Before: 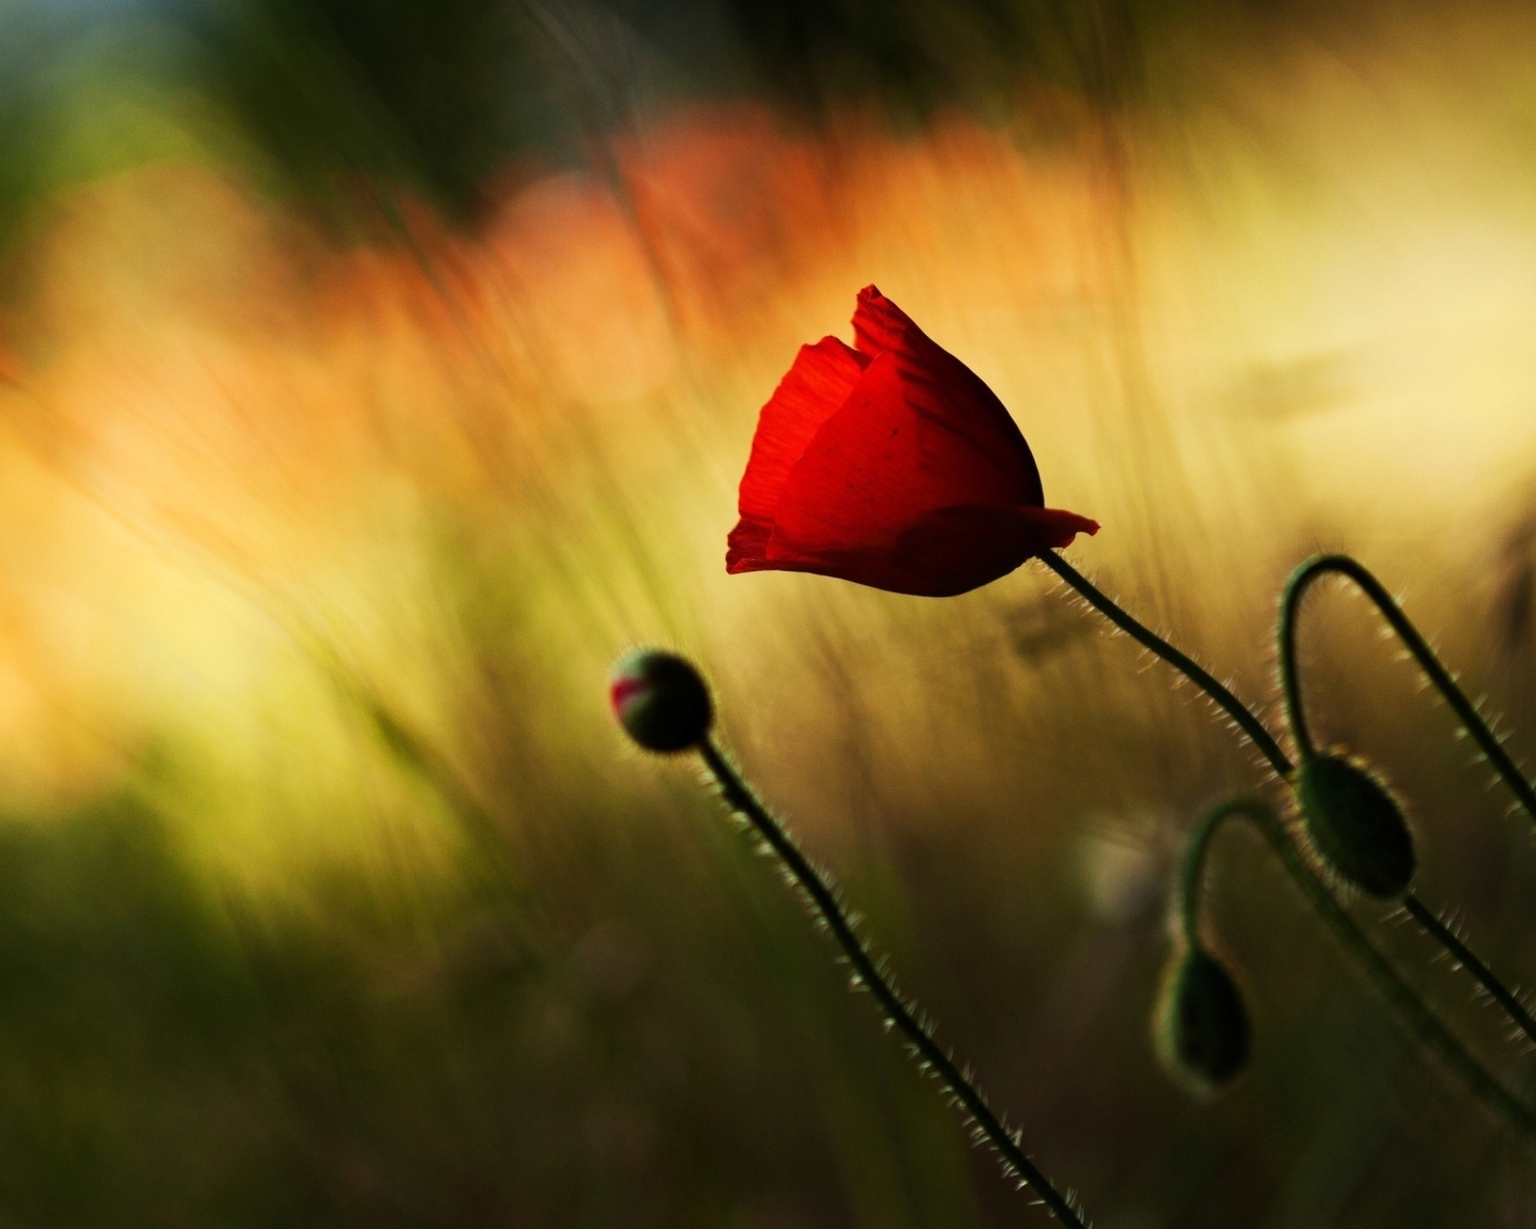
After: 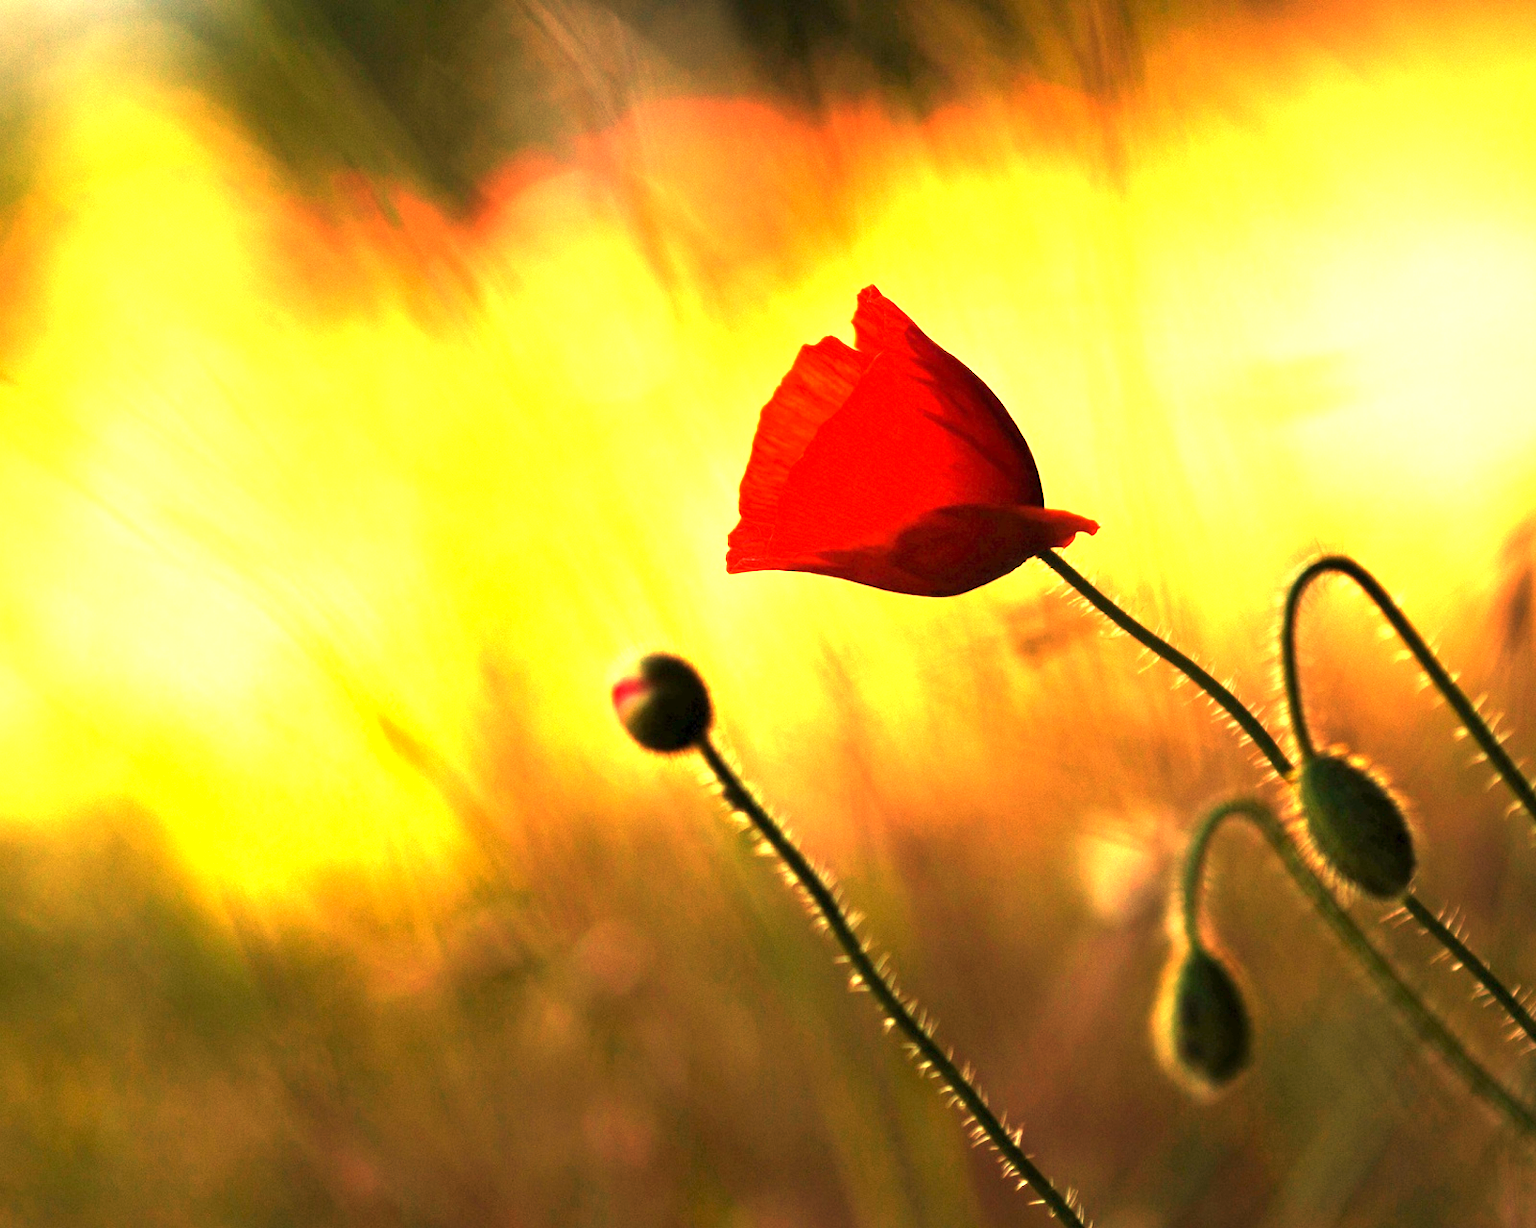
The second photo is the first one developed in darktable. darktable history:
white balance: red 1.467, blue 0.684
exposure: exposure 2.25 EV, compensate highlight preservation false
color correction: highlights b* 3
